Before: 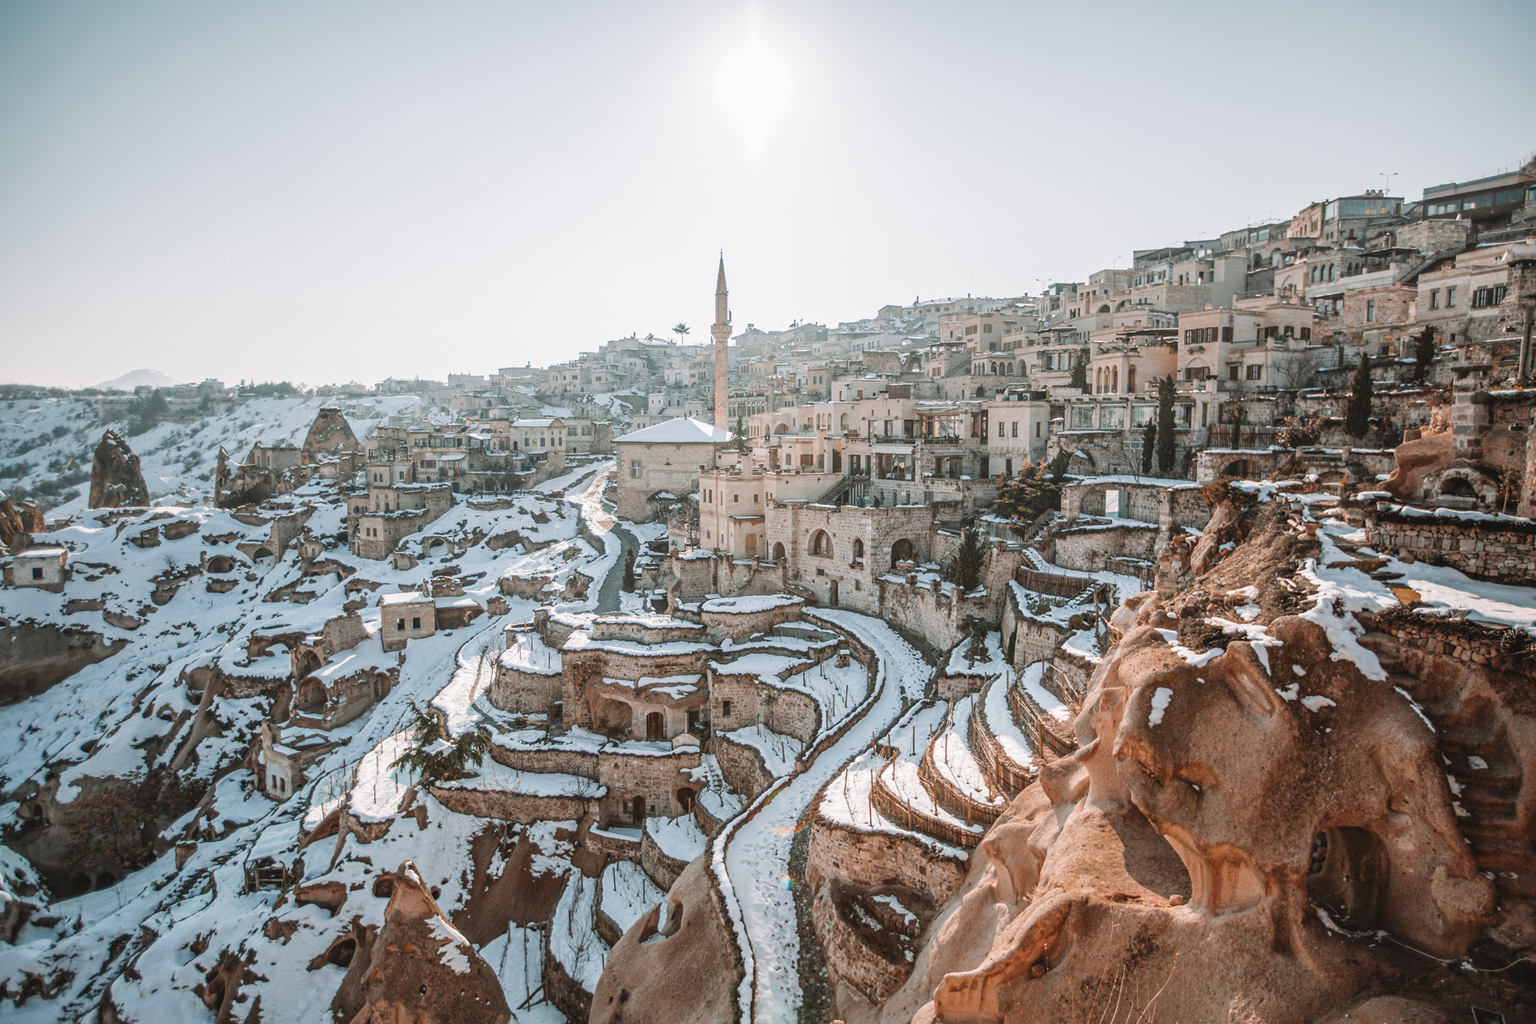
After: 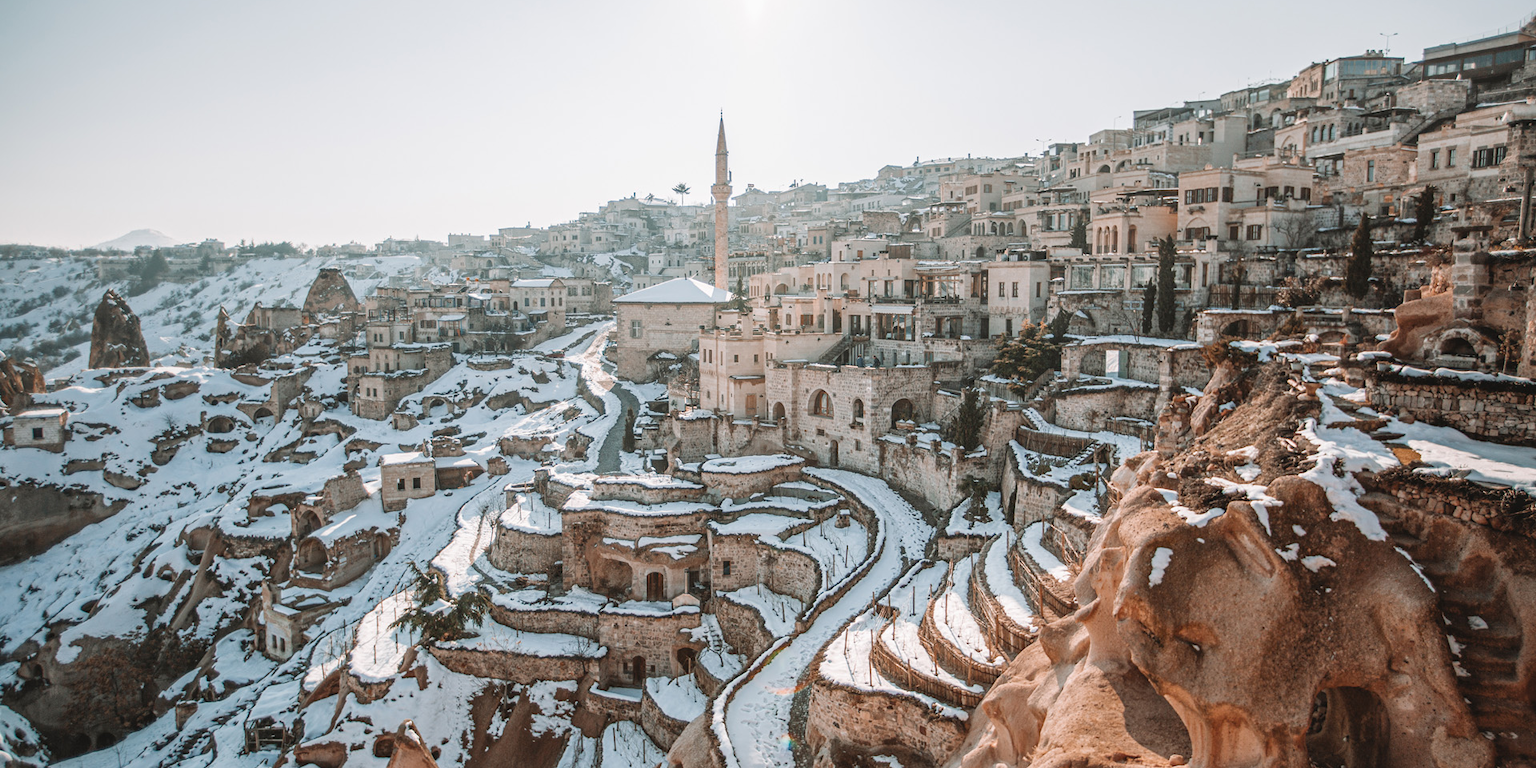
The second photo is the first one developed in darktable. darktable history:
crop: top 13.699%, bottom 11.22%
